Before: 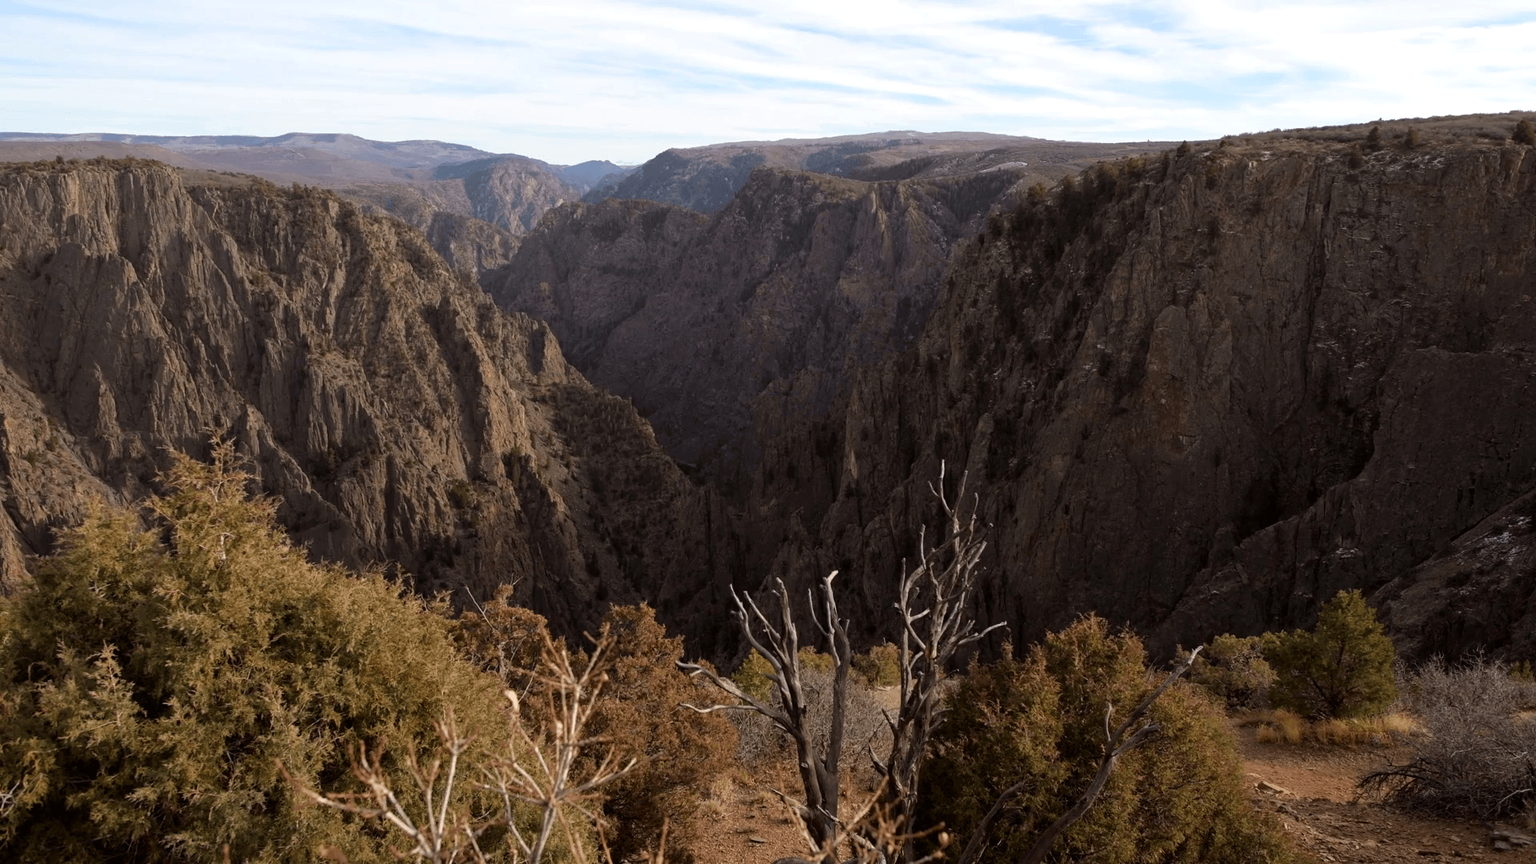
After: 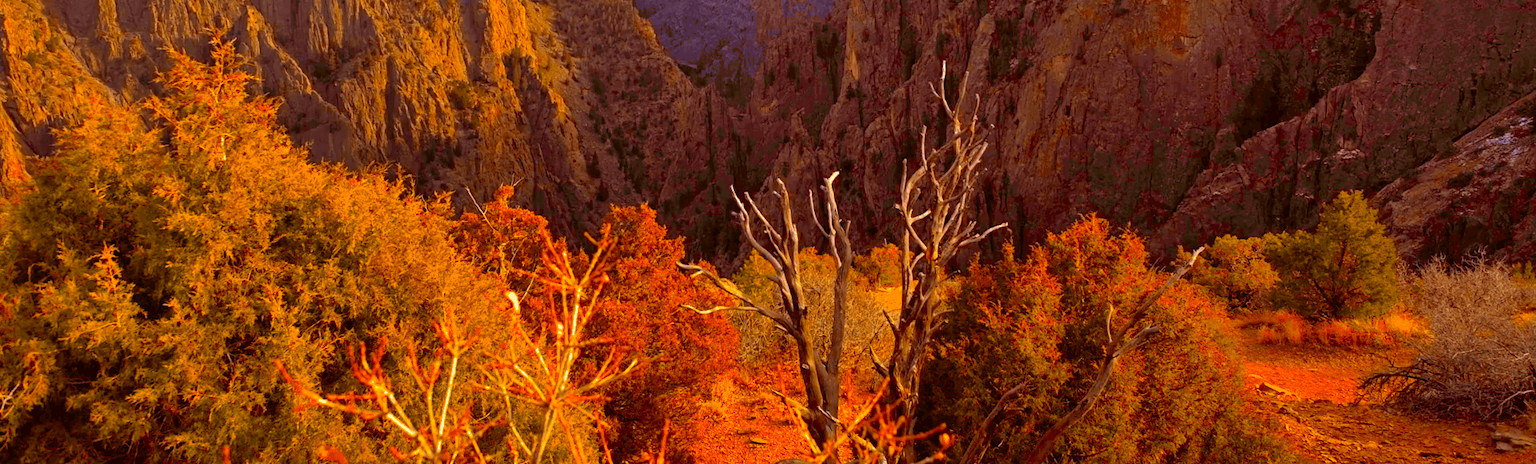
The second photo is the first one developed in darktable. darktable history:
crop and rotate: top 46.208%, right 0.065%
color correction: highlights a* 1.56, highlights b* -1.68, saturation 2.46
exposure: black level correction 0, exposure 0.697 EV, compensate highlight preservation false
shadows and highlights: on, module defaults
color balance rgb: highlights gain › luminance 6.497%, highlights gain › chroma 2.532%, highlights gain › hue 91.13°, perceptual saturation grading › global saturation 30.842%, global vibrance 23.49%
